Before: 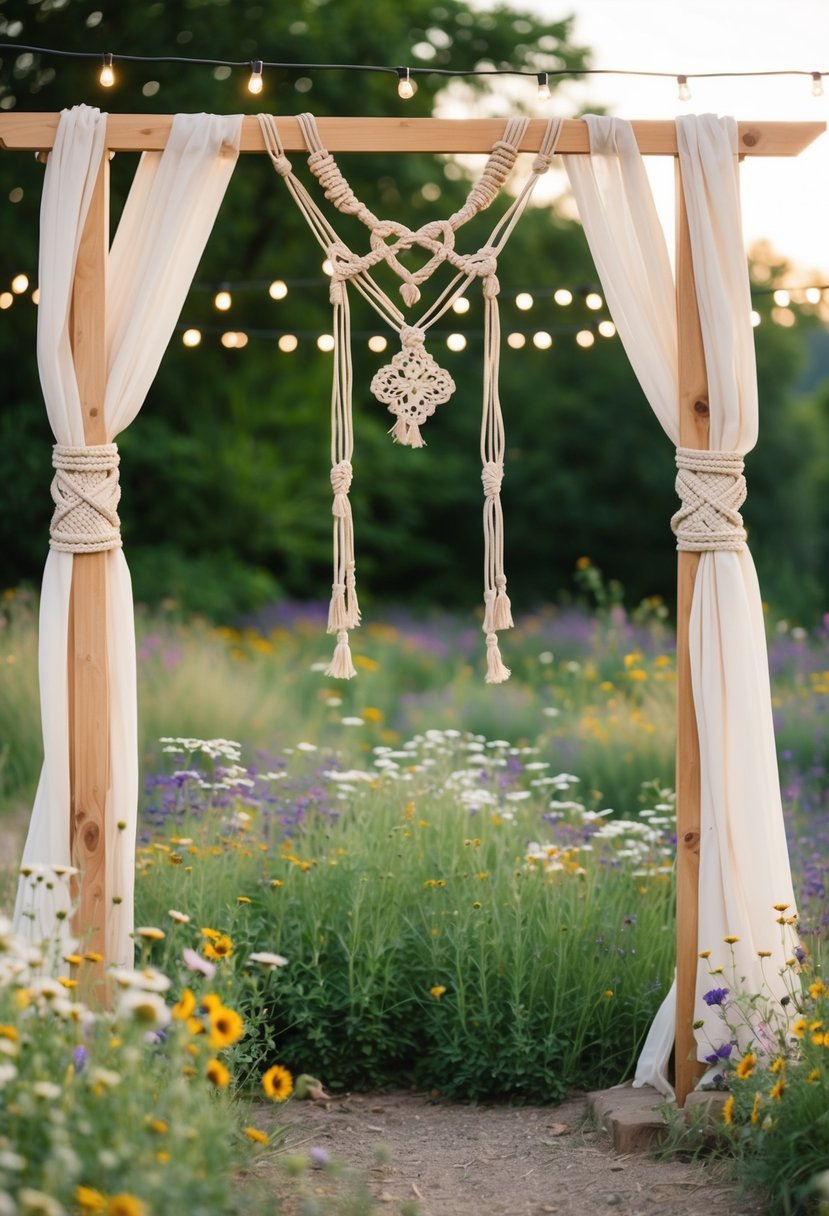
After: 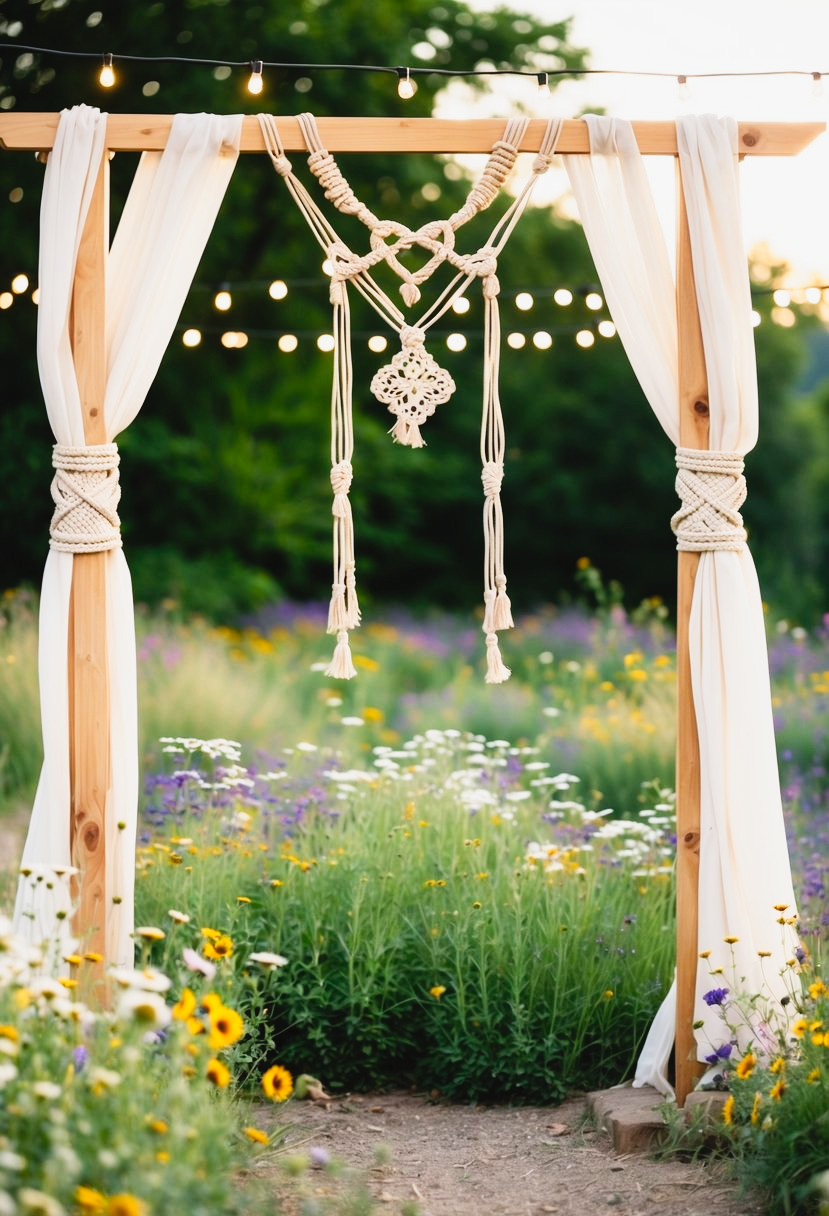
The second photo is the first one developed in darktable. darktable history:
tone curve: curves: ch0 [(0, 0.023) (0.113, 0.084) (0.285, 0.301) (0.673, 0.796) (0.845, 0.932) (0.994, 0.971)]; ch1 [(0, 0) (0.456, 0.437) (0.498, 0.5) (0.57, 0.559) (0.631, 0.639) (1, 1)]; ch2 [(0, 0) (0.417, 0.44) (0.46, 0.453) (0.502, 0.507) (0.55, 0.57) (0.67, 0.712) (1, 1)], preserve colors none
